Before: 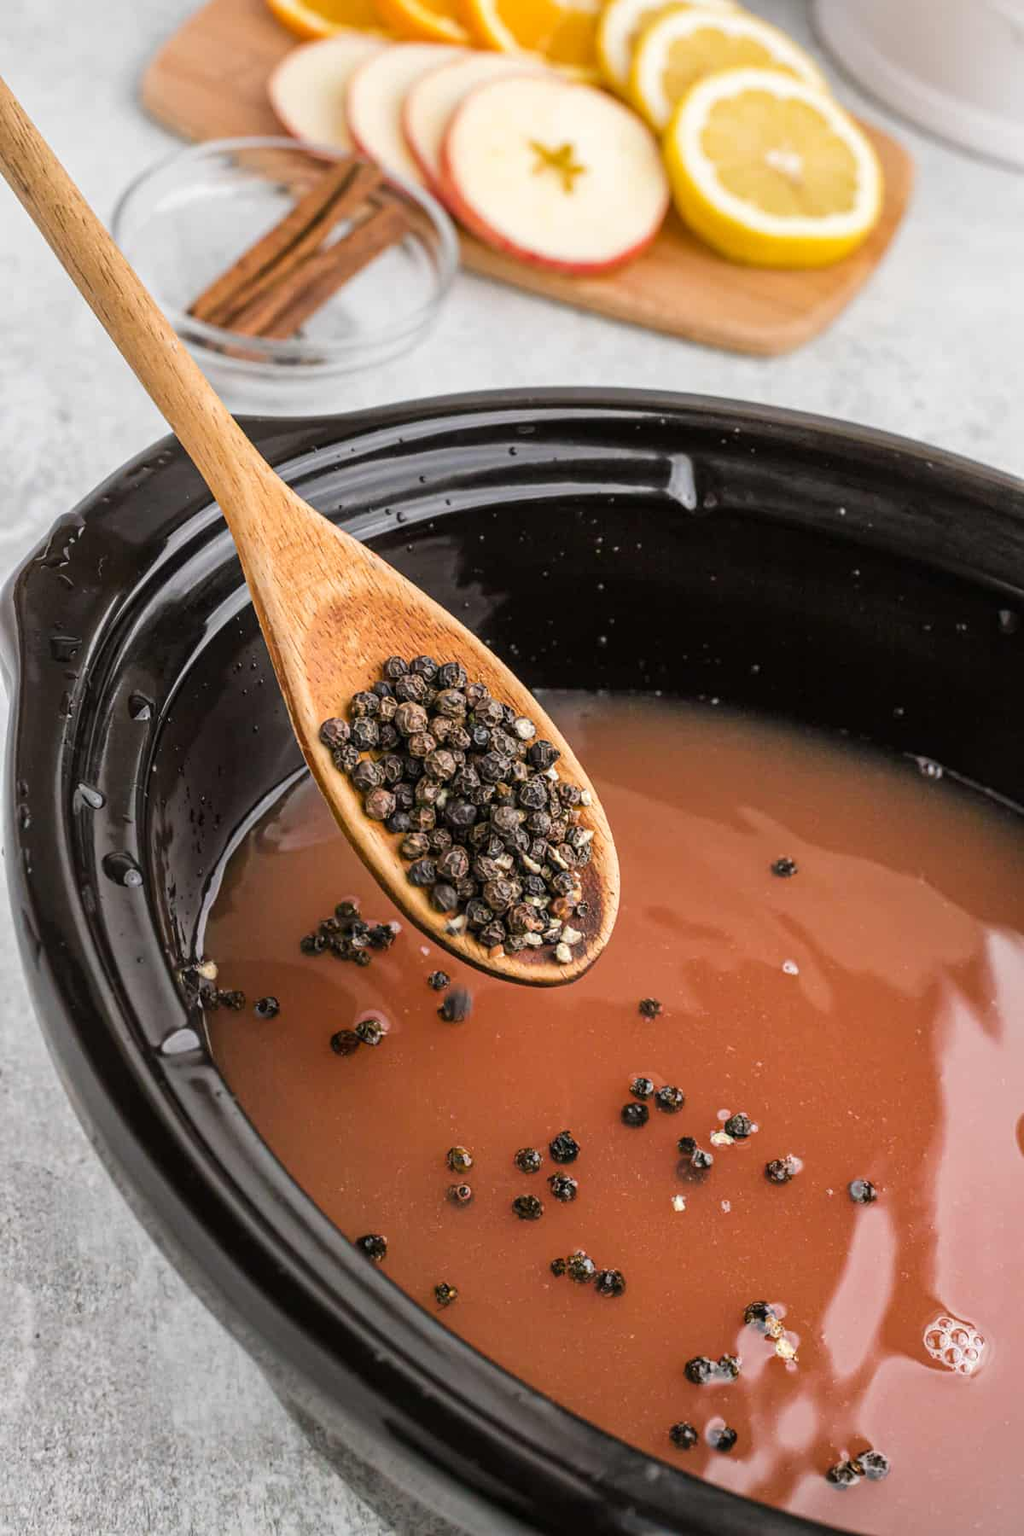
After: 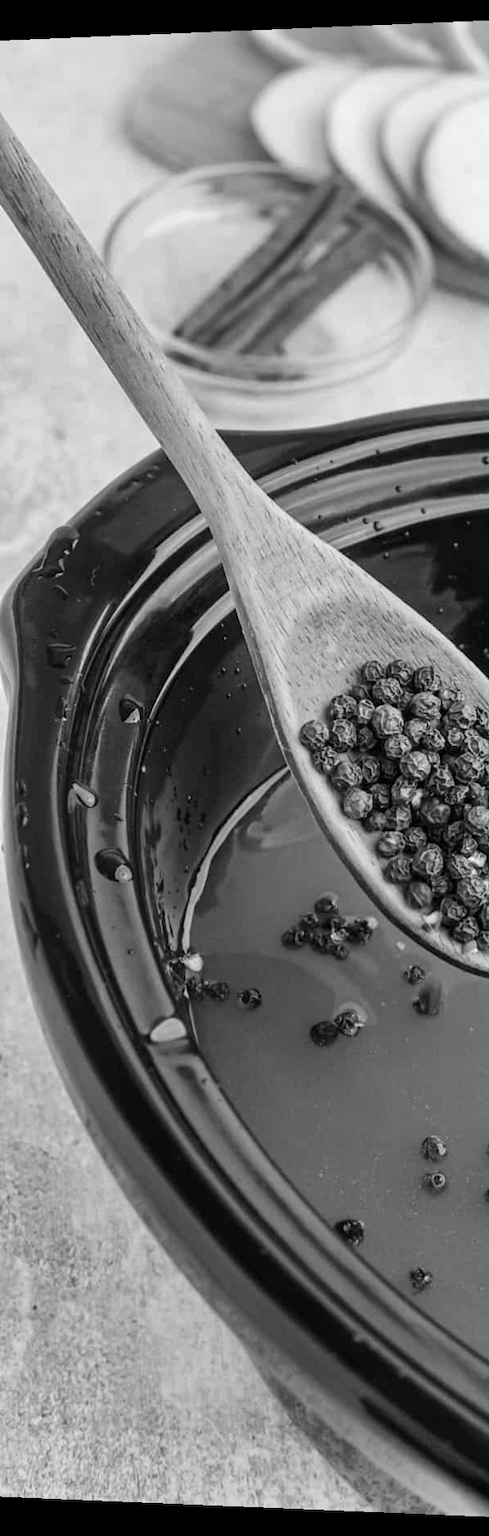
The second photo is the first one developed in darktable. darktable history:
monochrome: size 1
shadows and highlights: soften with gaussian
rotate and perspective: lens shift (horizontal) -0.055, automatic cropping off
crop and rotate: left 0%, top 0%, right 50.845%
